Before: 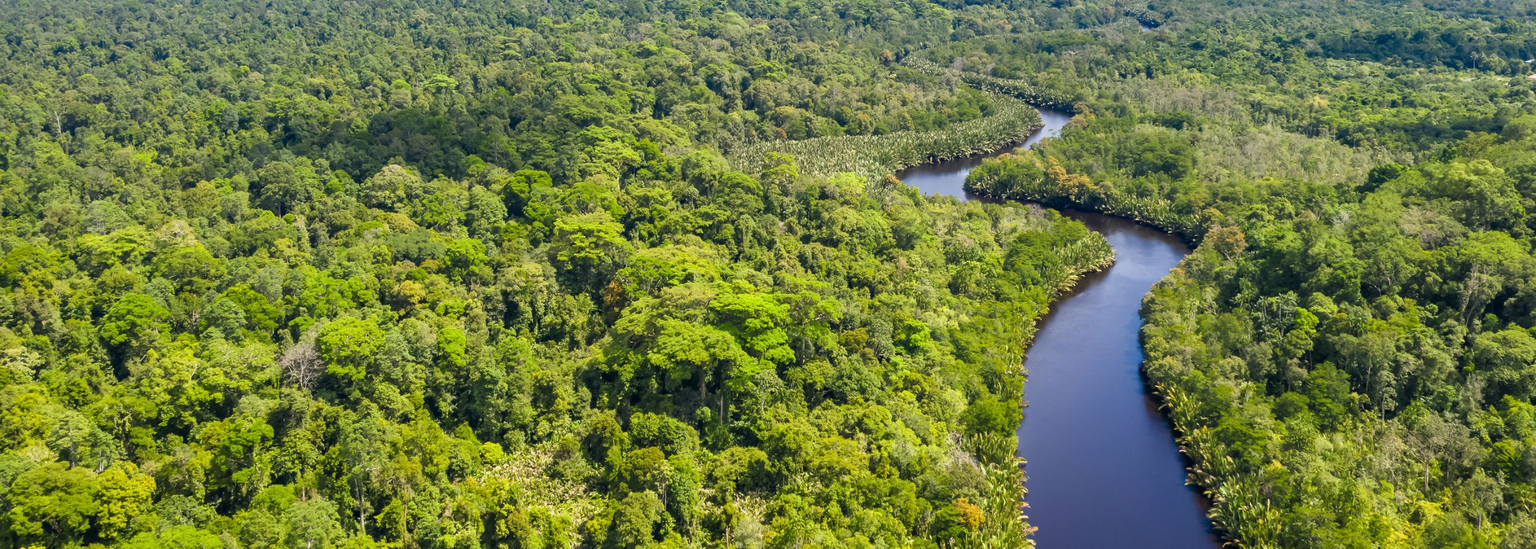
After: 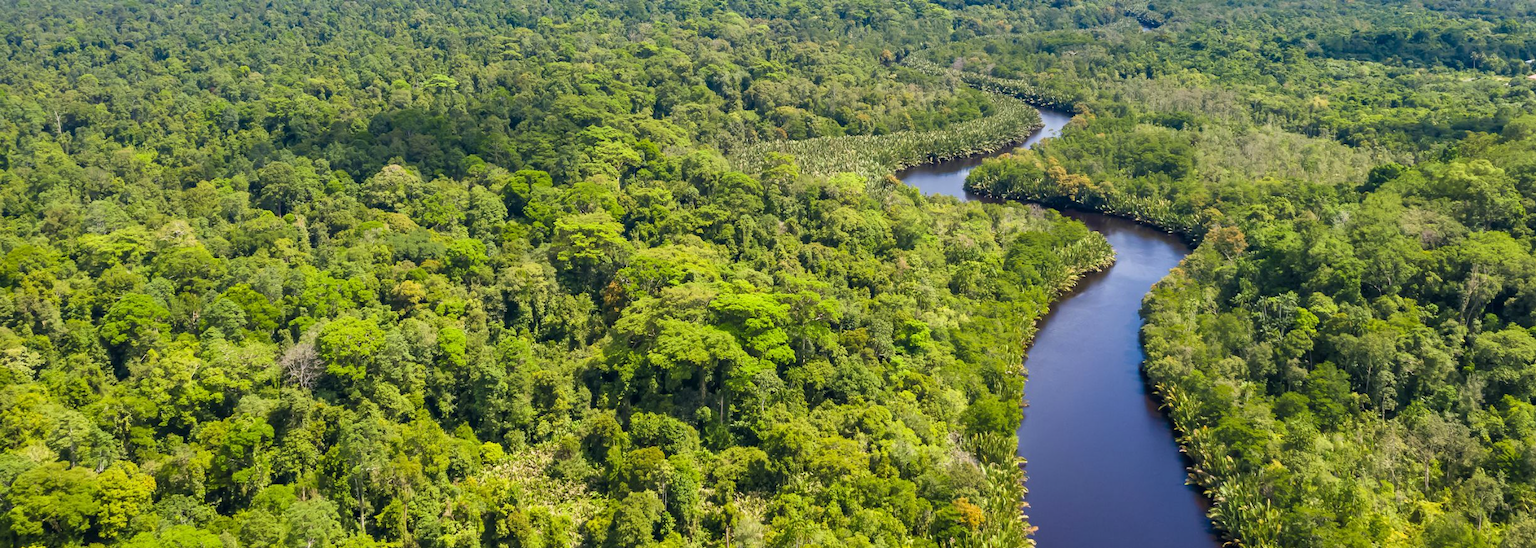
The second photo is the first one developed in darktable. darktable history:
shadows and highlights: radius 108.67, shadows 41.02, highlights -71.59, low approximation 0.01, soften with gaussian
velvia: strength 14.97%
